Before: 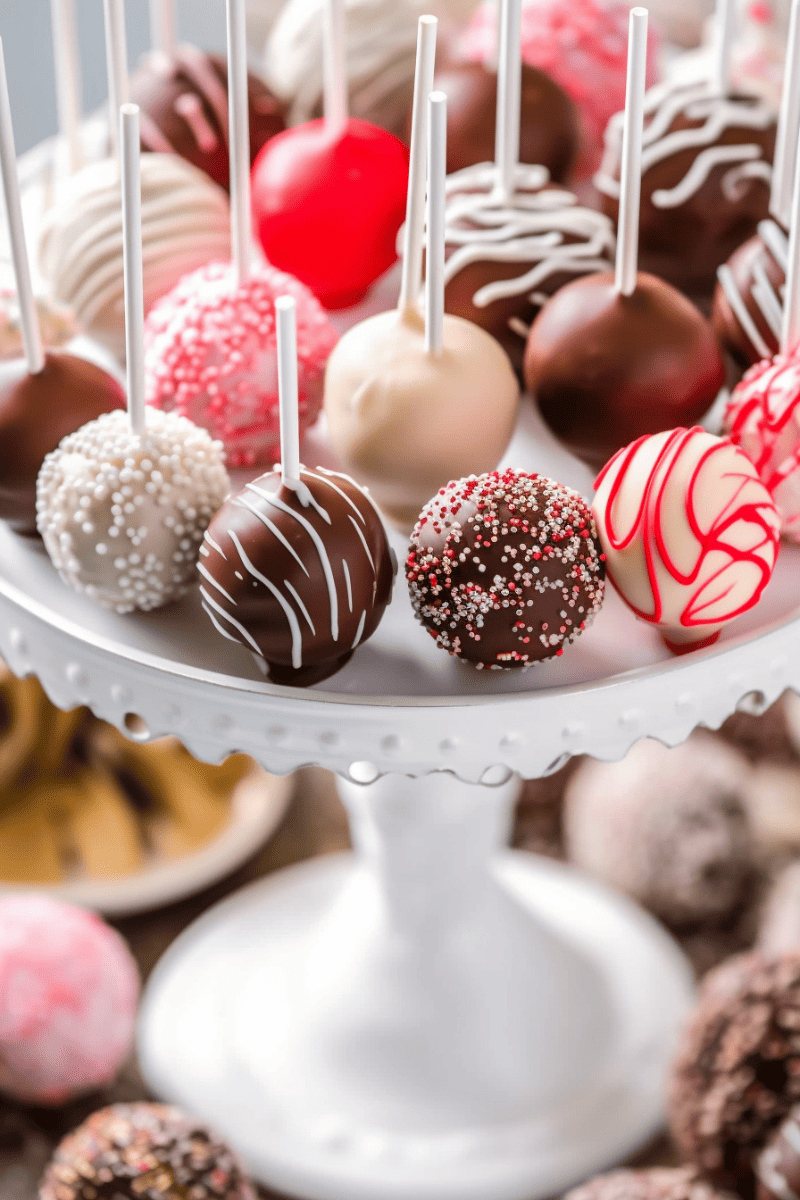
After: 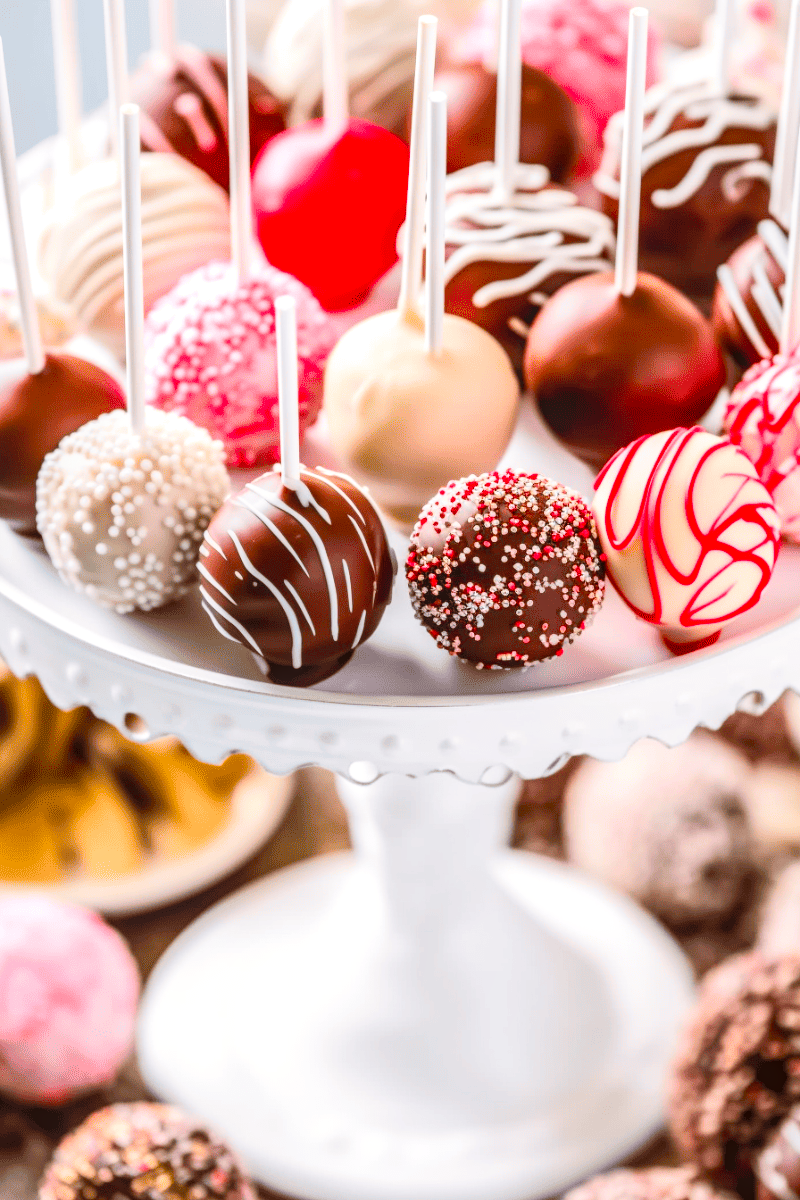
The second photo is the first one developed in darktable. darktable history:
contrast brightness saturation: contrast 0.24, brightness 0.263, saturation 0.37
local contrast: on, module defaults
color balance rgb: perceptual saturation grading › global saturation 20%, perceptual saturation grading › highlights -25.817%, perceptual saturation grading › shadows 24.488%
